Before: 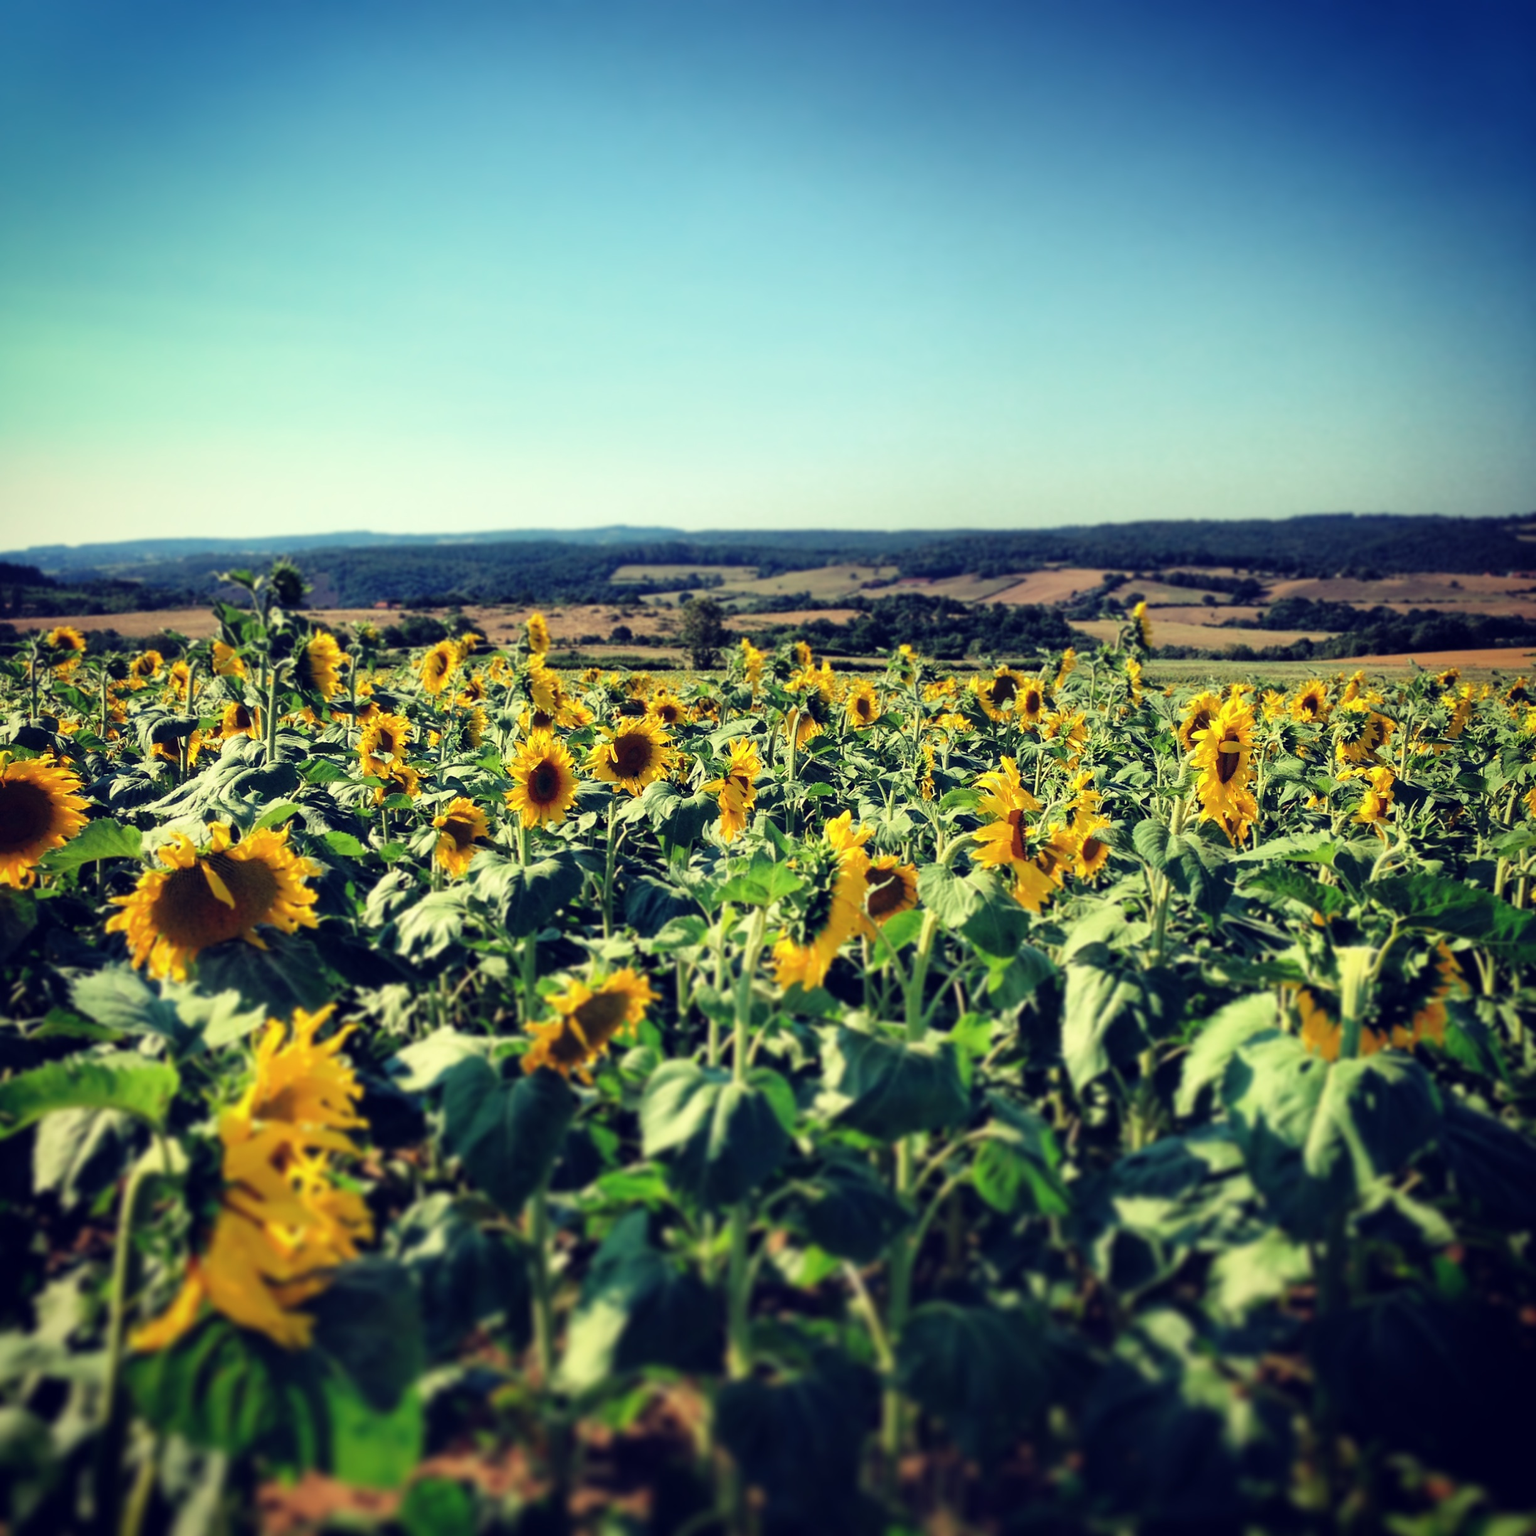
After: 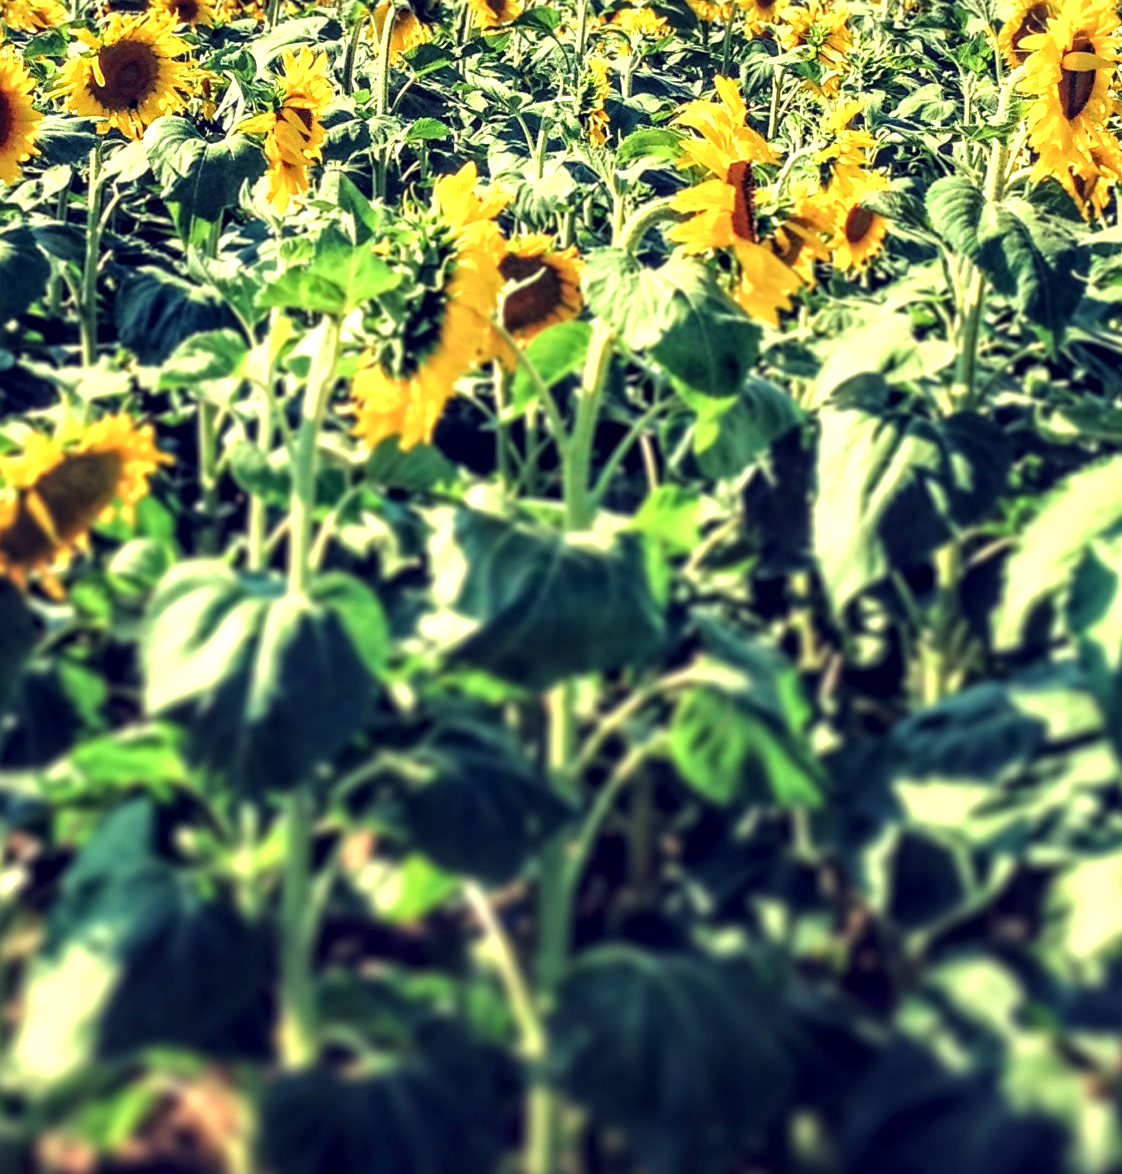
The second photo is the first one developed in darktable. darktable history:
crop: left 35.954%, top 46.13%, right 18.202%, bottom 5.912%
local contrast: detail 160%
exposure: exposure 0.755 EV, compensate highlight preservation false
